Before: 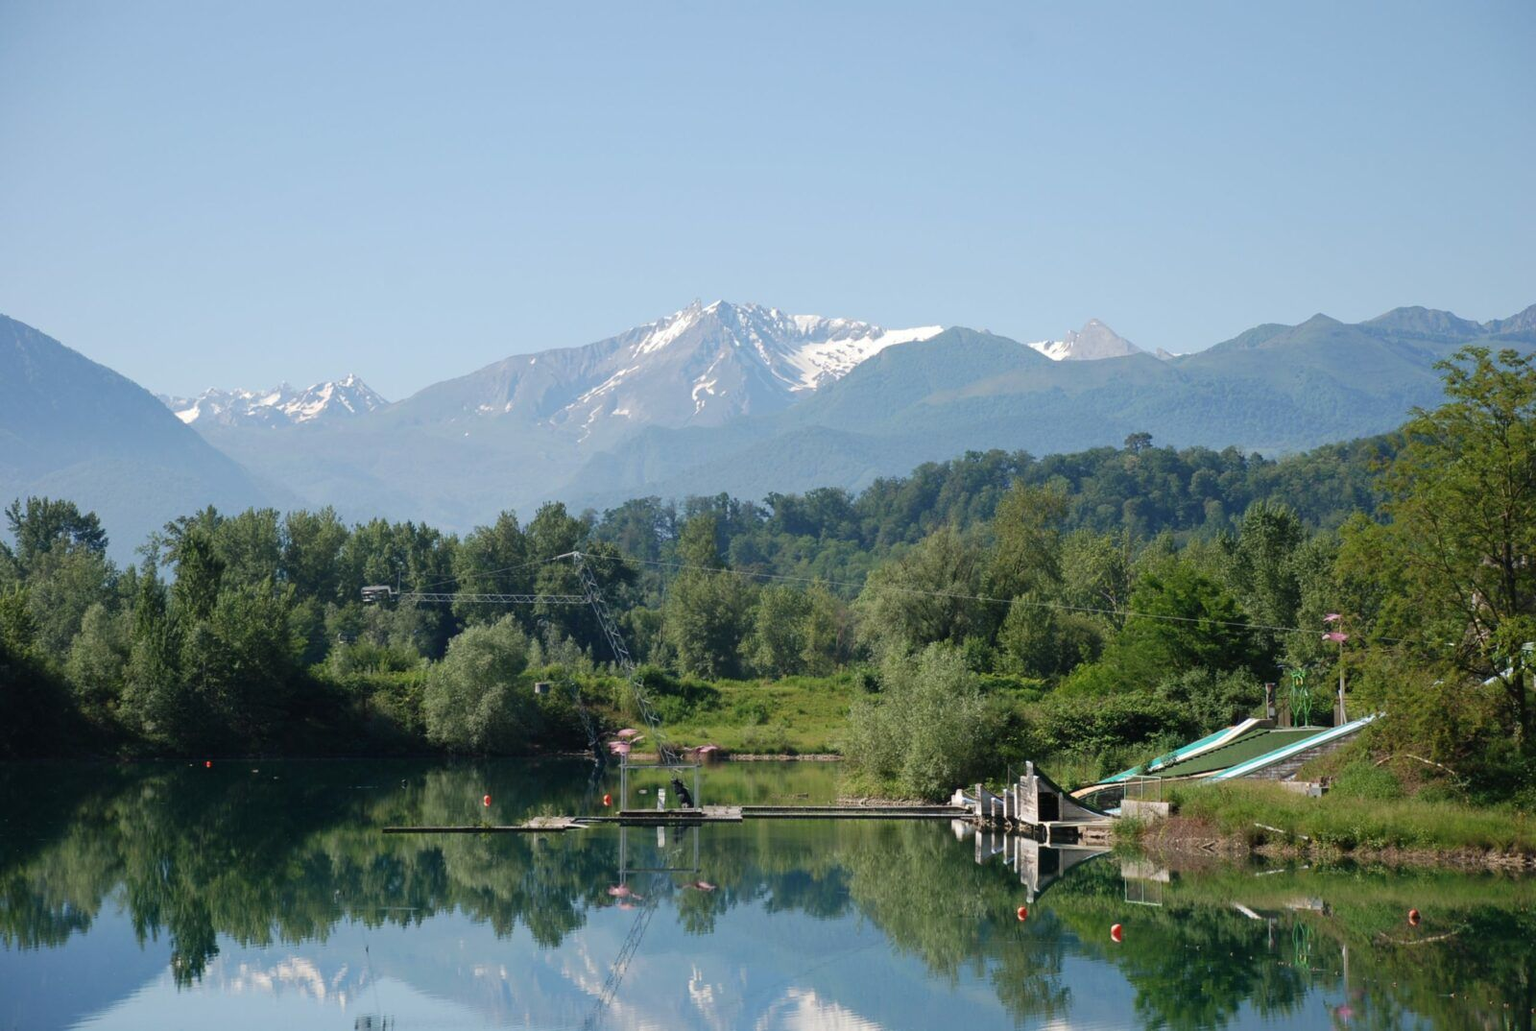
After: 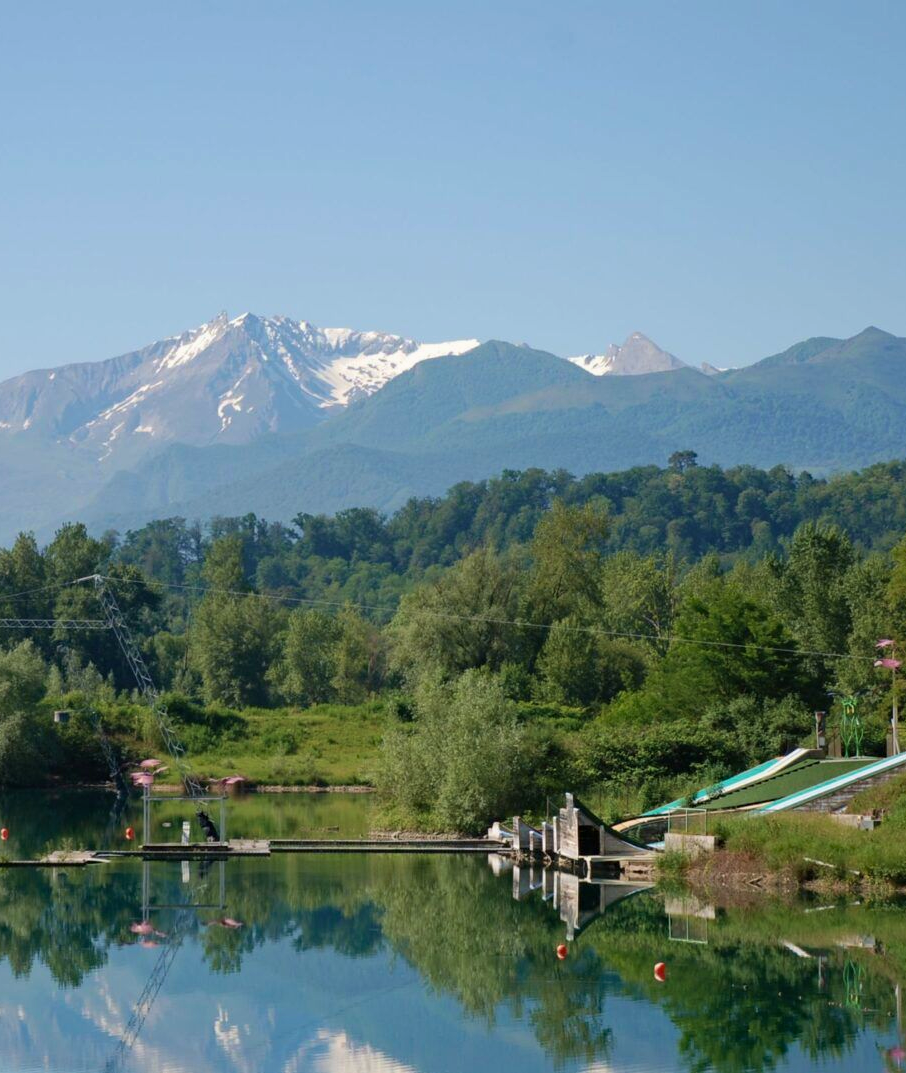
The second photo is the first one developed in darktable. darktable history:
crop: left 31.458%, top 0%, right 11.876%
exposure: exposure -0.153 EV, compensate highlight preservation false
haze removal: compatibility mode true, adaptive false
velvia: strength 21.76%
